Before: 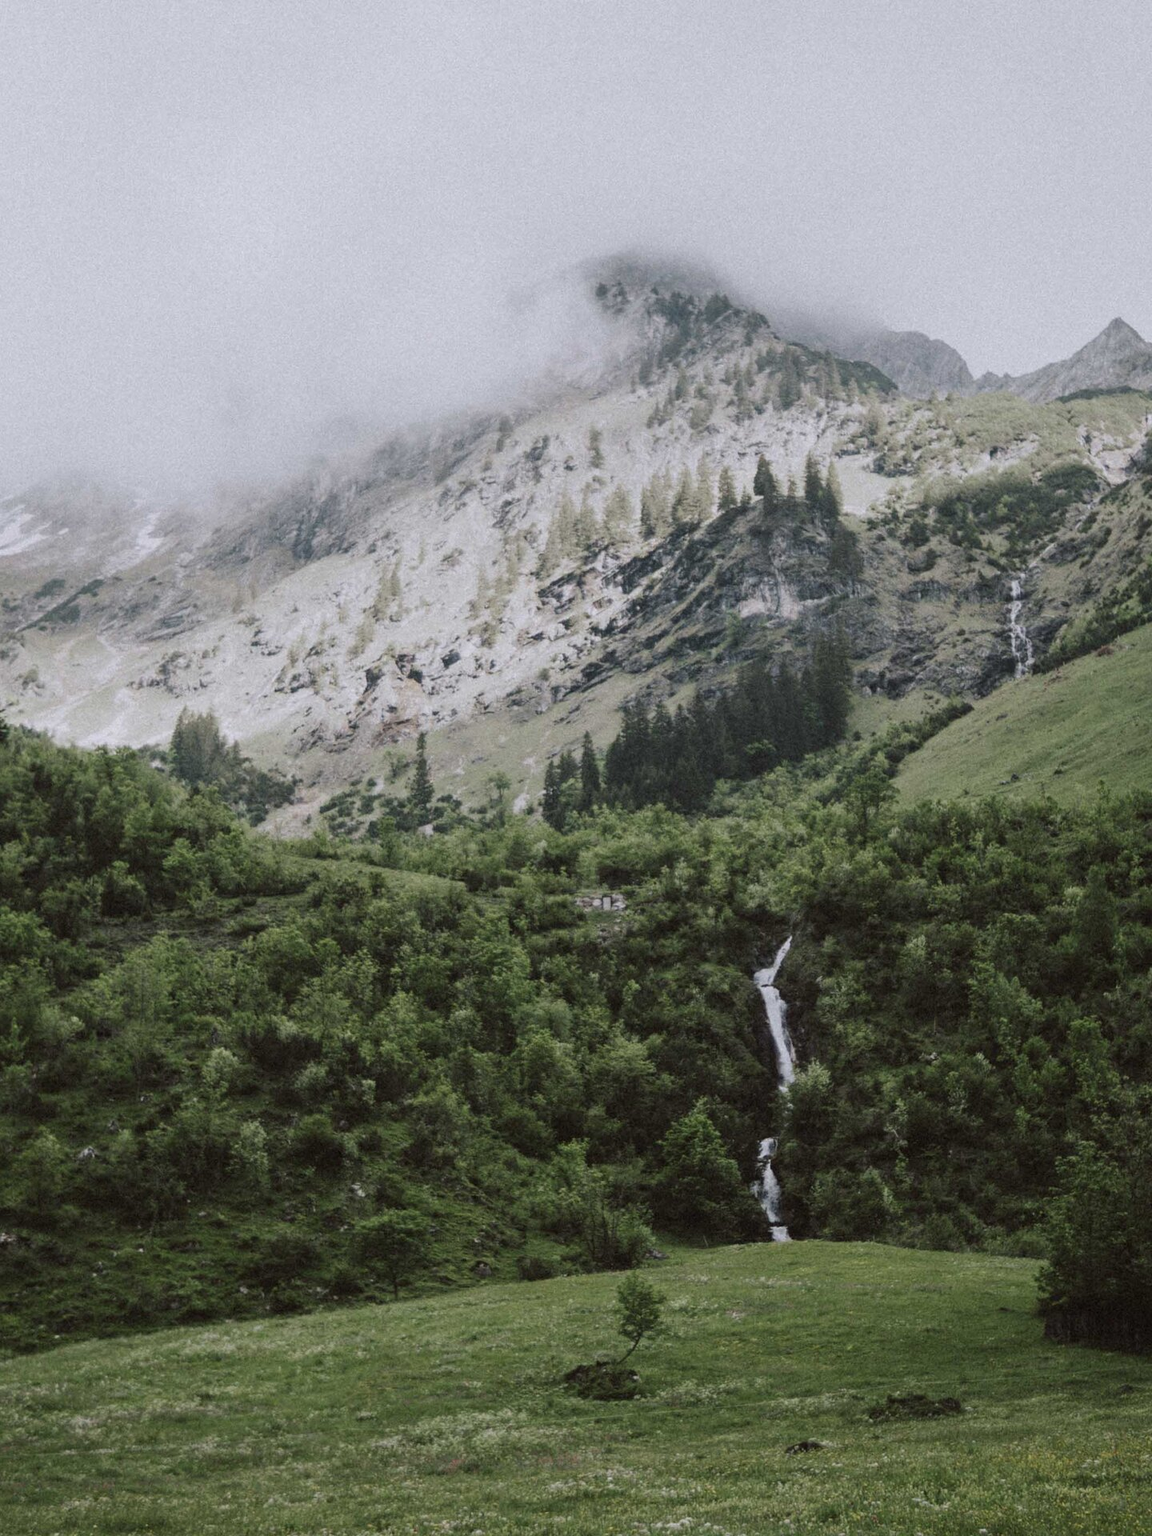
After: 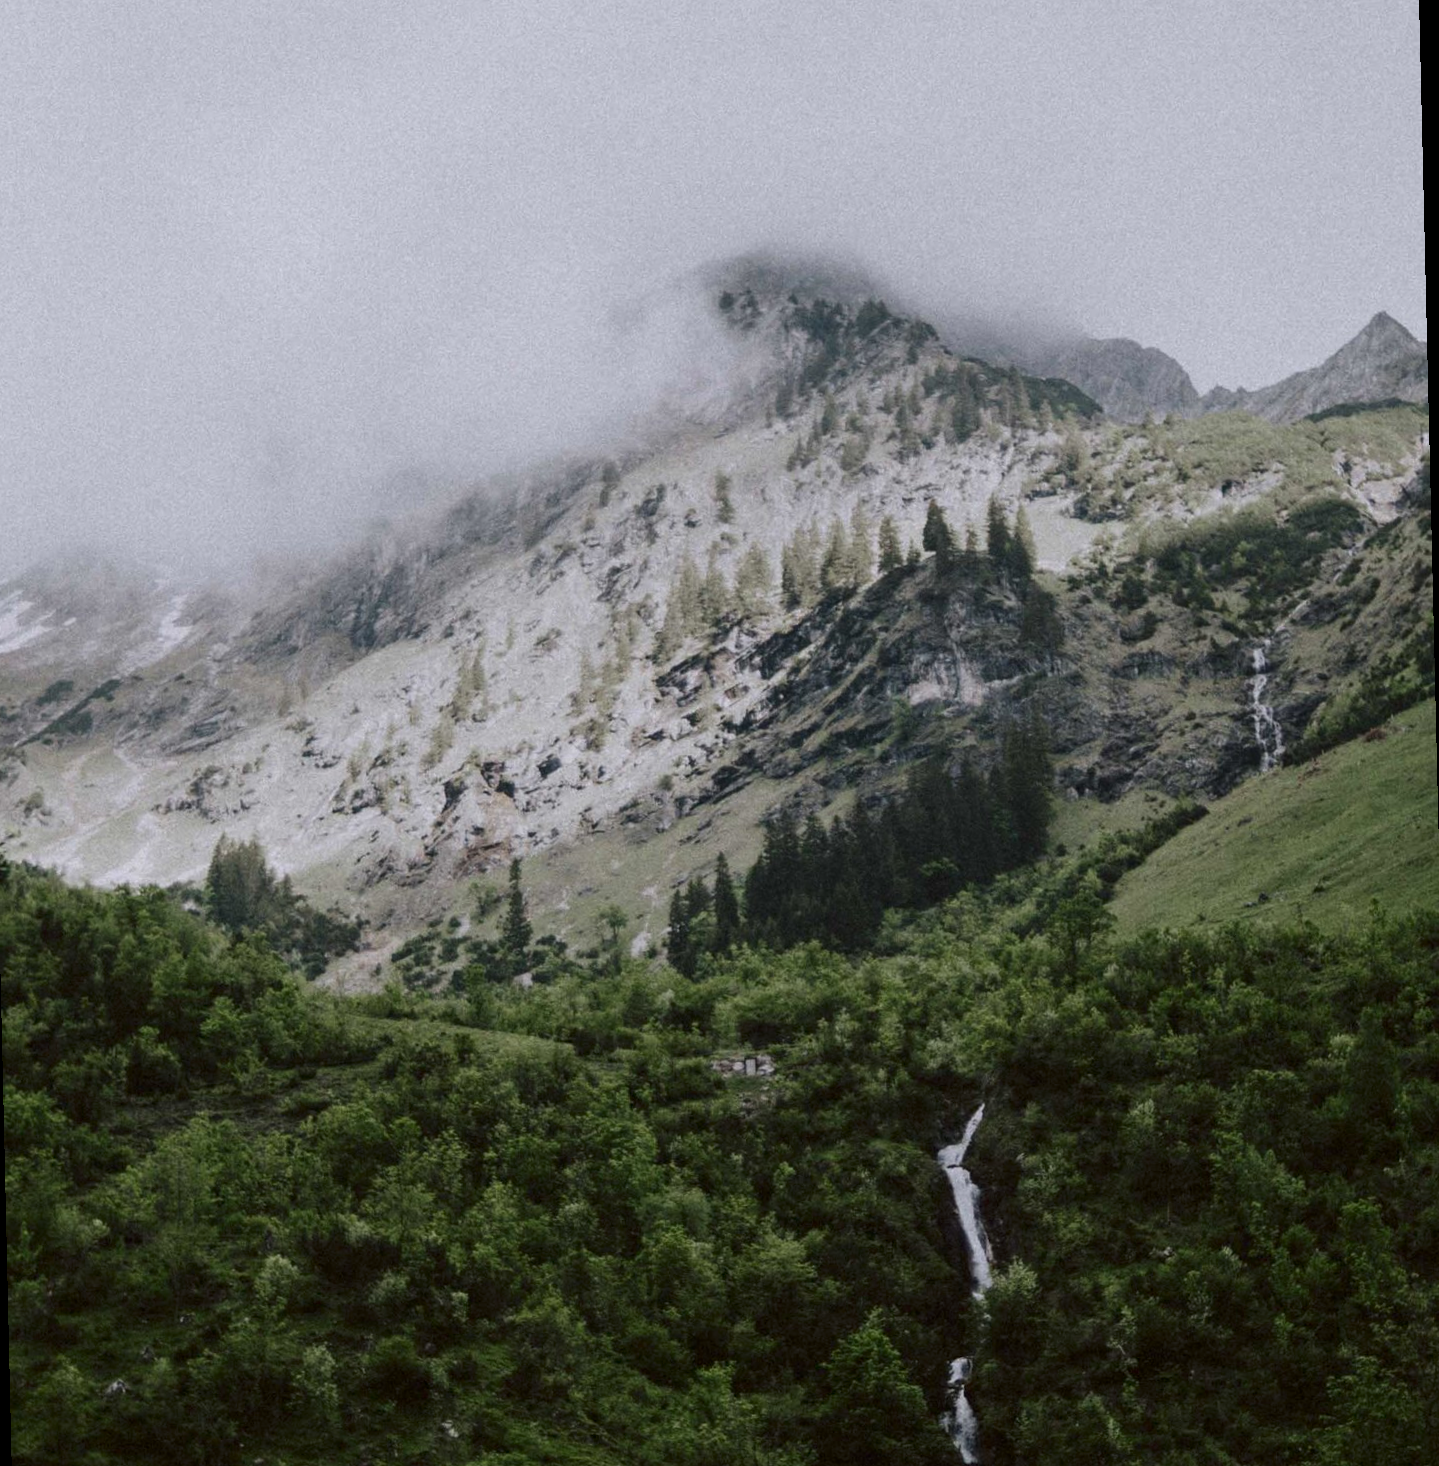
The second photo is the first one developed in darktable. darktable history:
crop: bottom 19.644%
rotate and perspective: rotation -1.32°, lens shift (horizontal) -0.031, crop left 0.015, crop right 0.985, crop top 0.047, crop bottom 0.982
contrast brightness saturation: contrast 0.07, brightness -0.14, saturation 0.11
